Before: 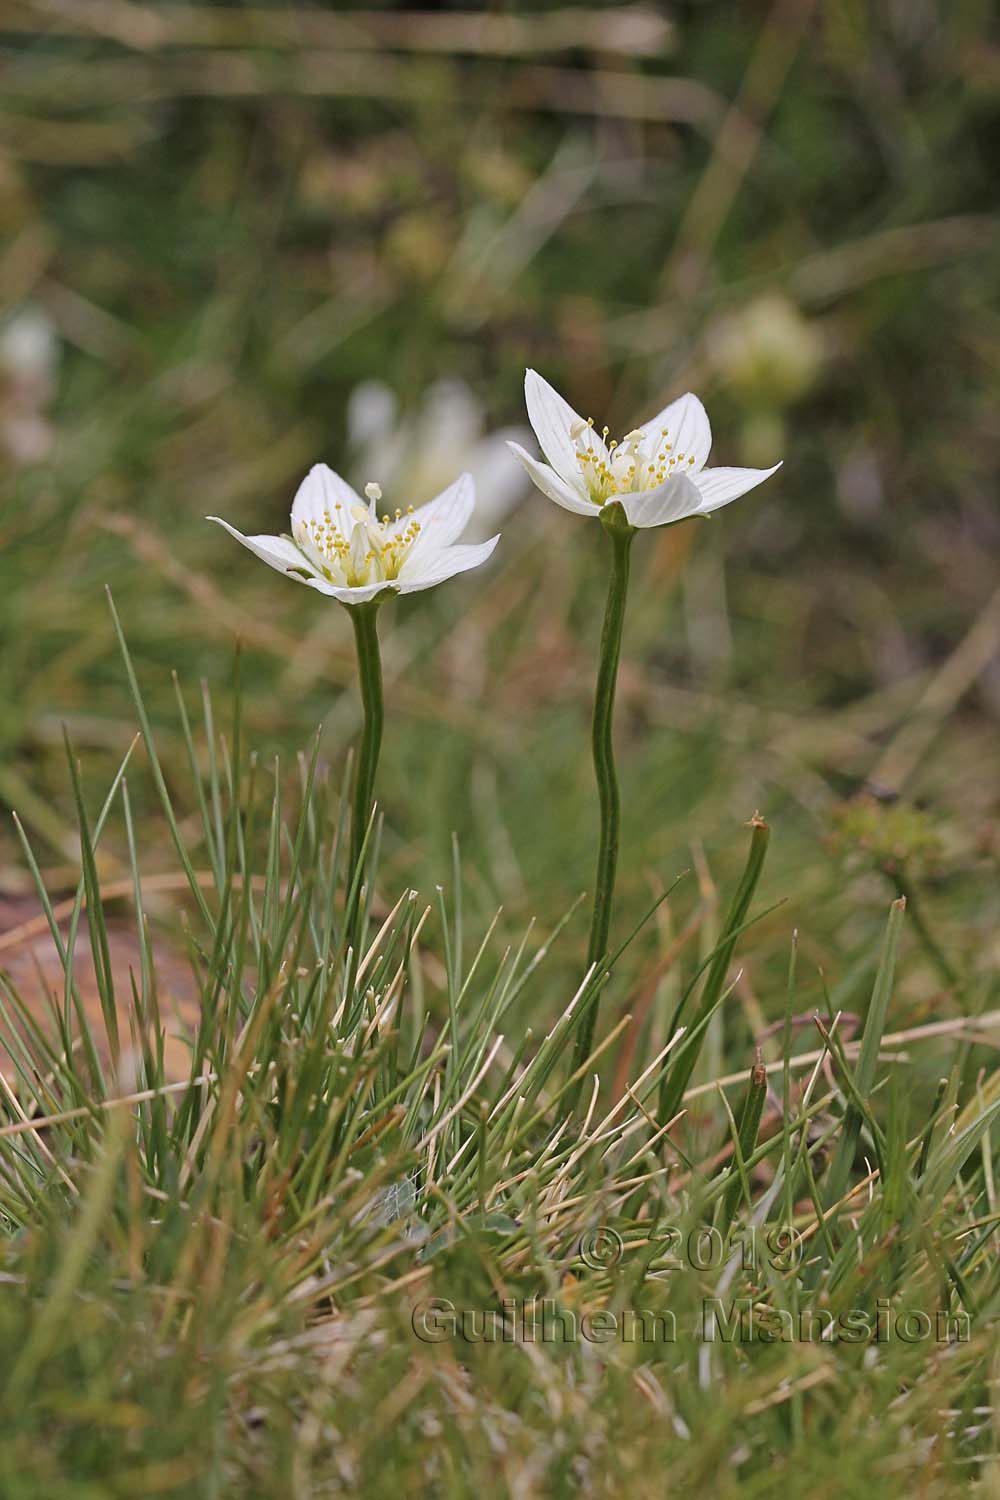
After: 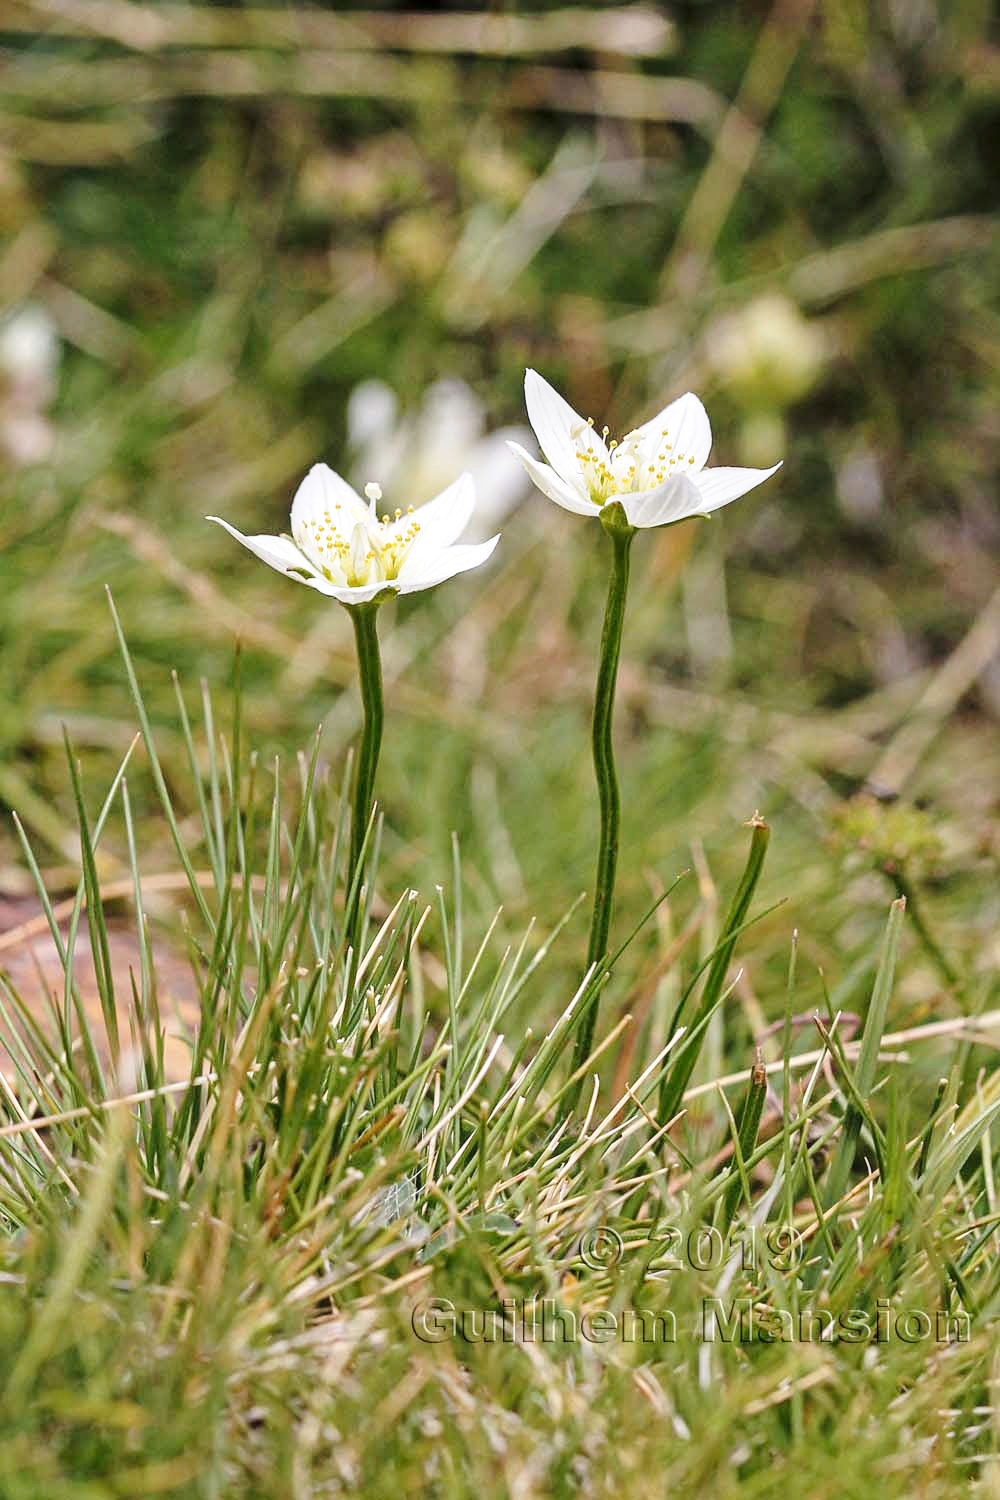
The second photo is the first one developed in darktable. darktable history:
base curve: curves: ch0 [(0, 0) (0.028, 0.03) (0.121, 0.232) (0.46, 0.748) (0.859, 0.968) (1, 1)], preserve colors none
color zones: curves: ch1 [(0, 0.469) (0.01, 0.469) (0.12, 0.446) (0.248, 0.469) (0.5, 0.5) (0.748, 0.5) (0.99, 0.469) (1, 0.469)]
local contrast: on, module defaults
